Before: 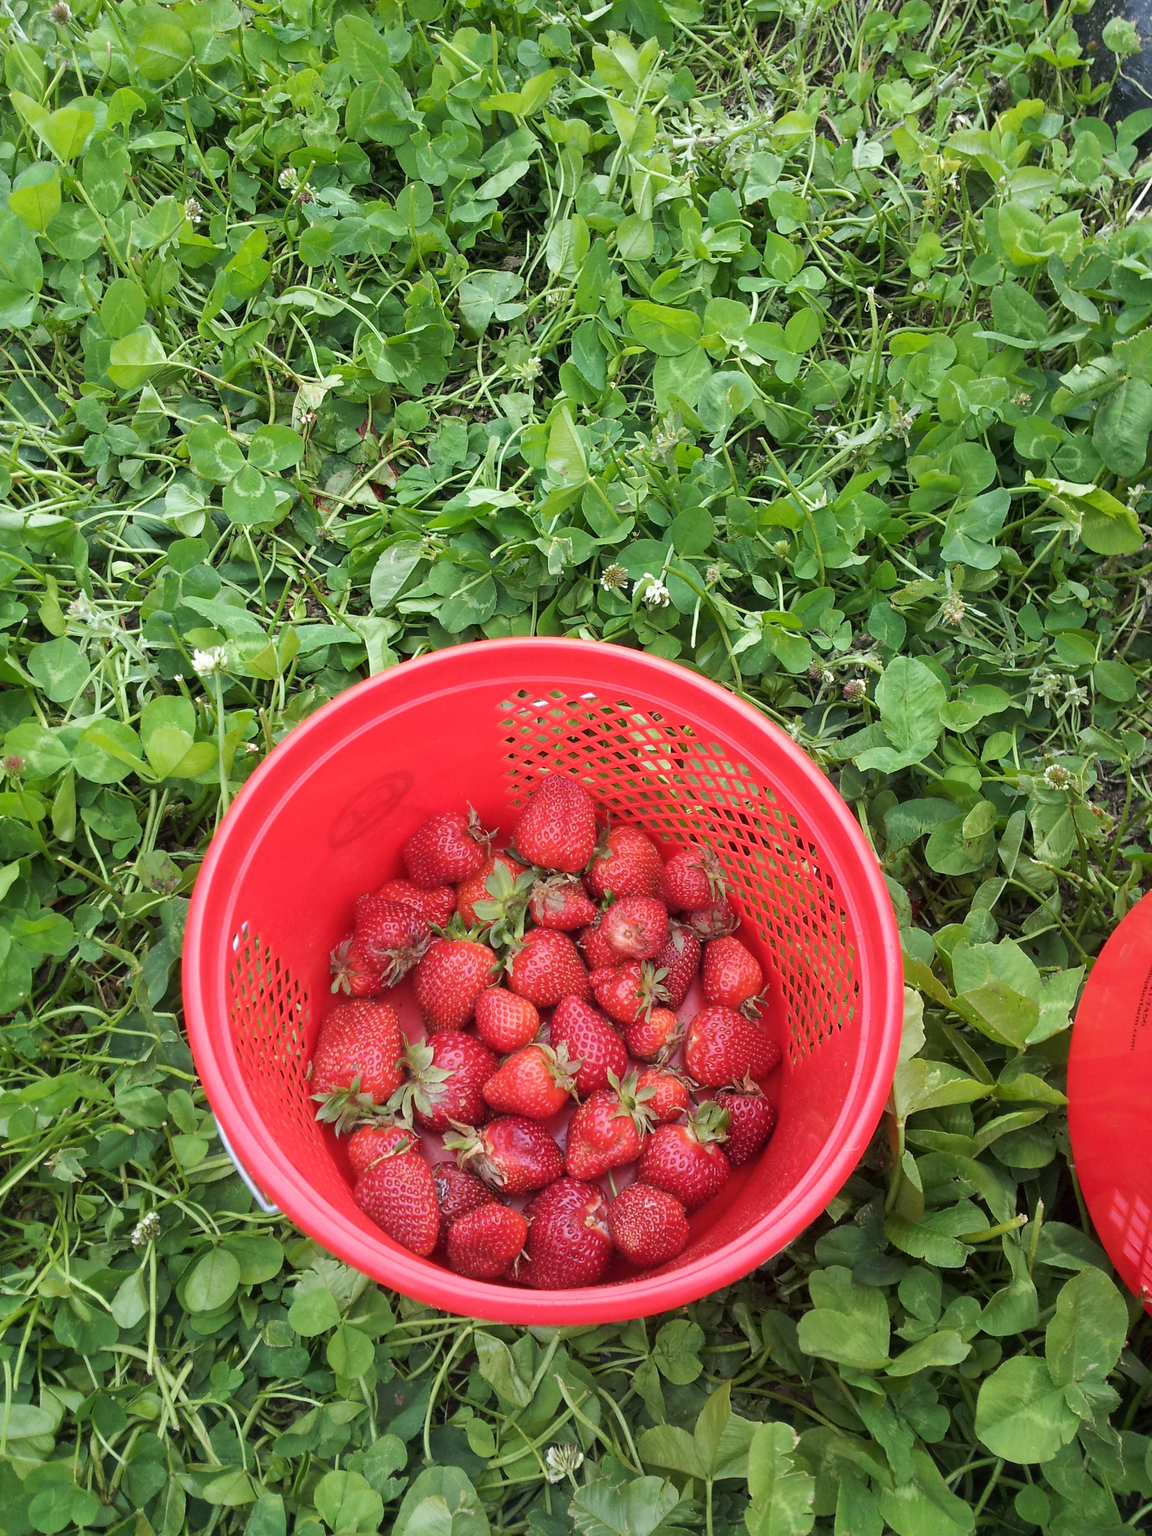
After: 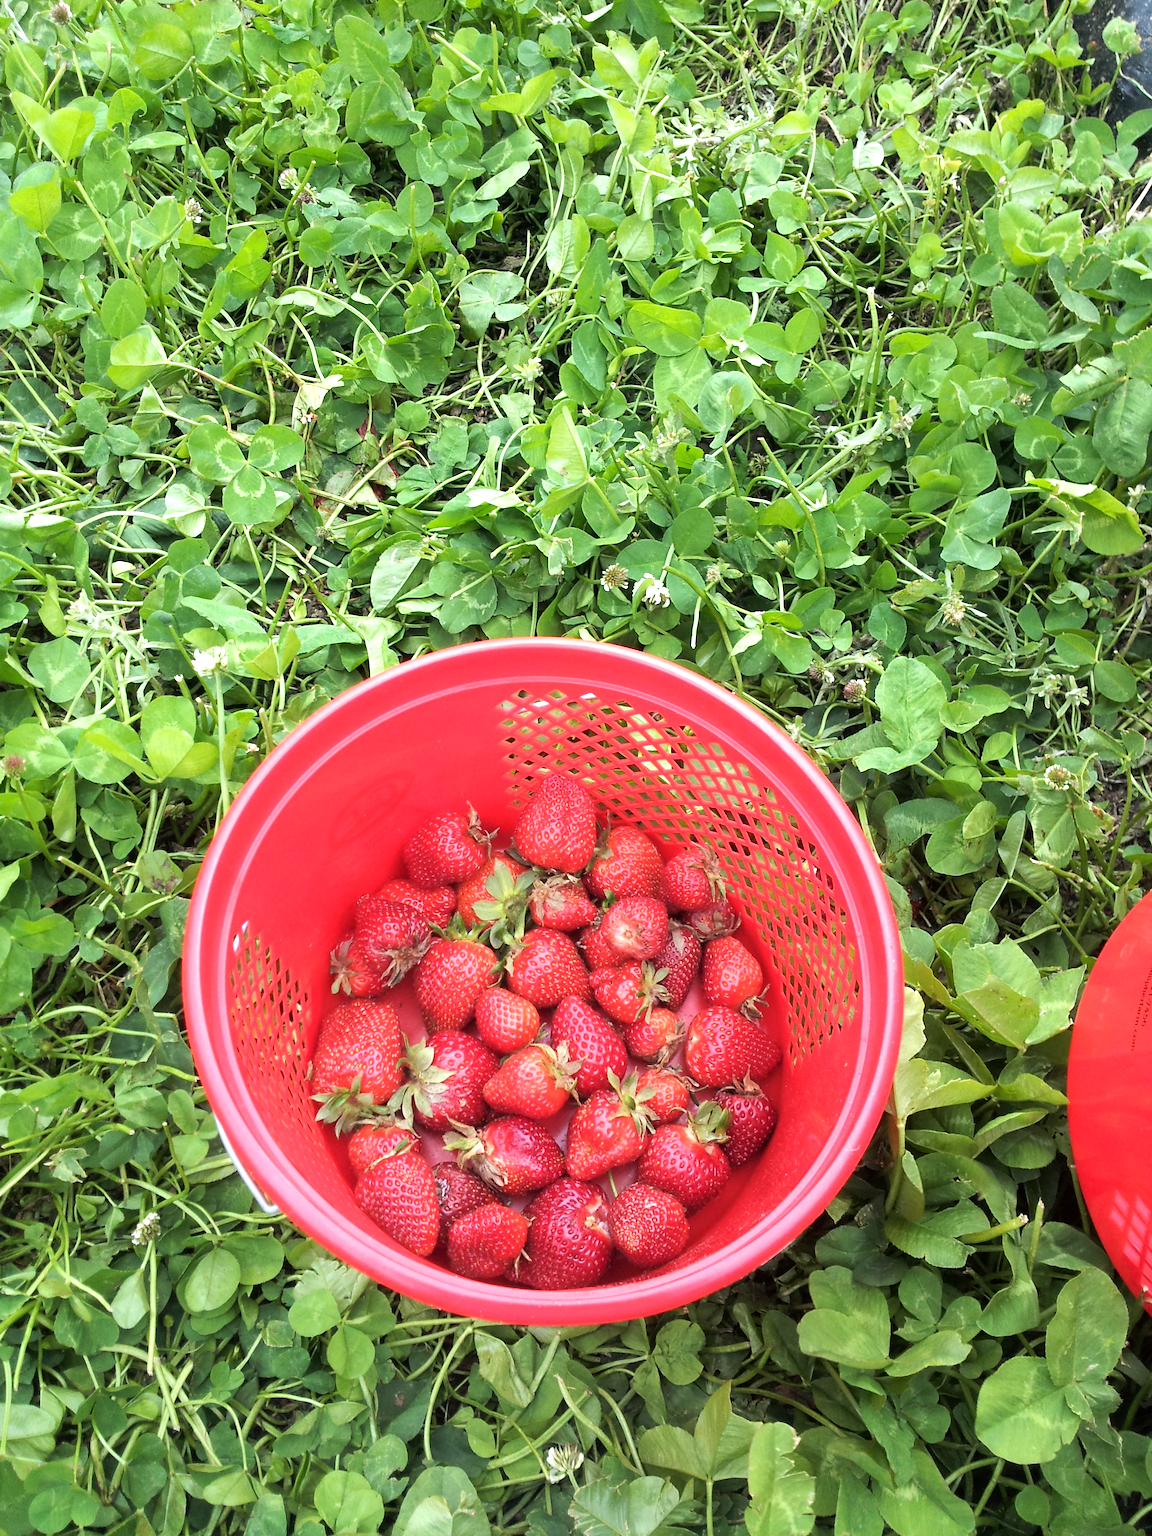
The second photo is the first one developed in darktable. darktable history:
tone equalizer: -8 EV -0.735 EV, -7 EV -0.688 EV, -6 EV -0.613 EV, -5 EV -0.37 EV, -3 EV 0.373 EV, -2 EV 0.6 EV, -1 EV 0.695 EV, +0 EV 0.733 EV
